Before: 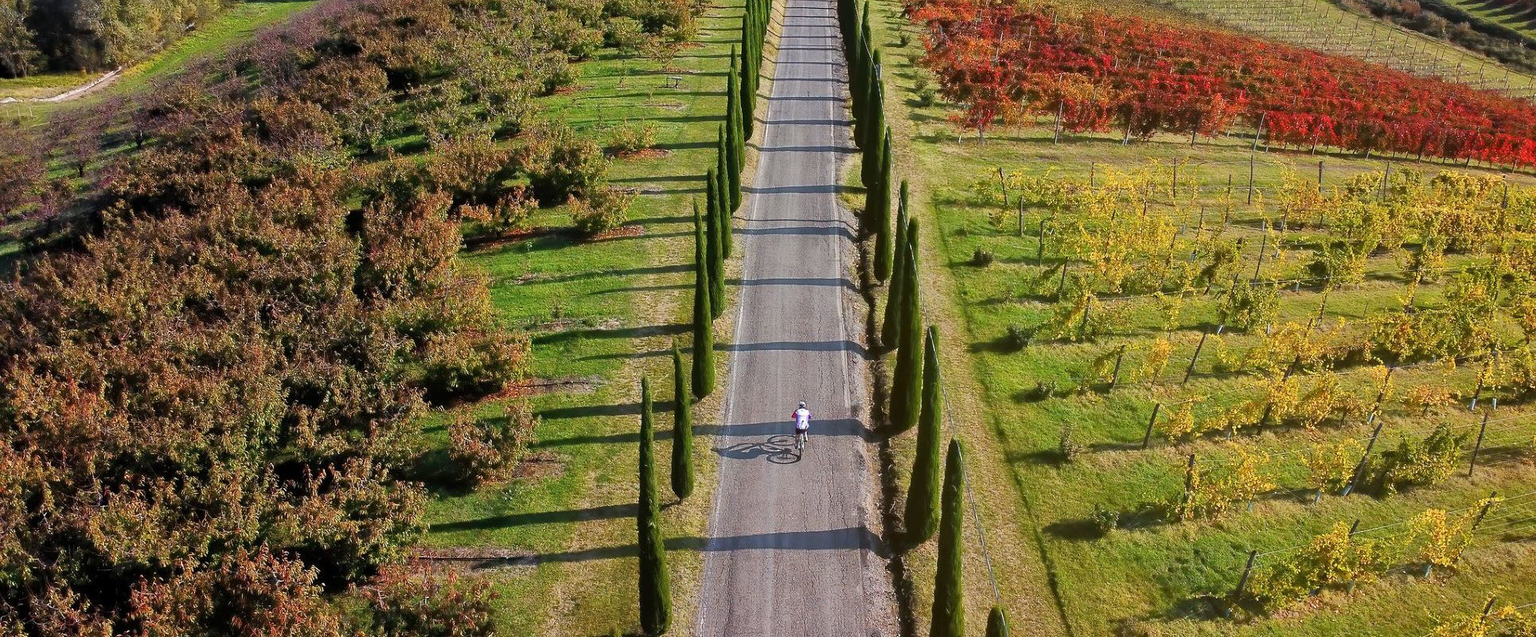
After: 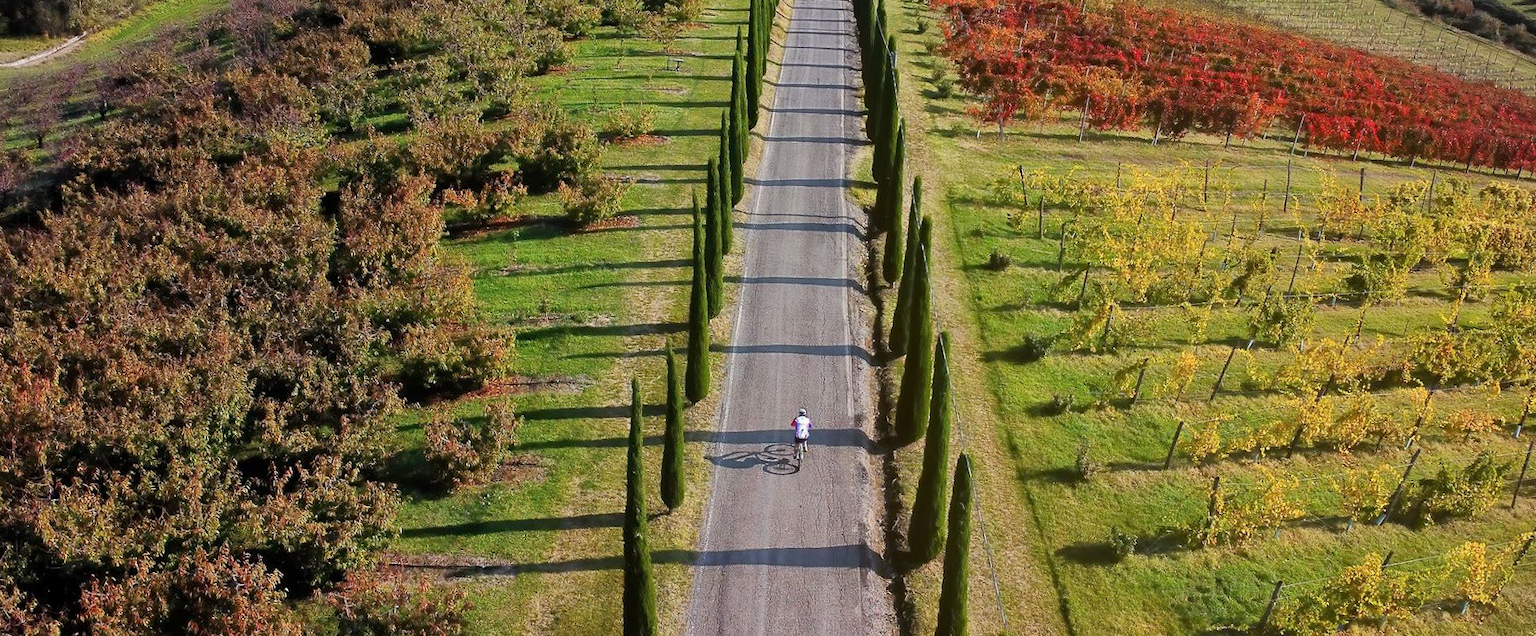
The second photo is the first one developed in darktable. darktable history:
vignetting: fall-off start 100.43%, center (-0.03, 0.238), width/height ratio 1.305
contrast brightness saturation: contrast 0.053
crop and rotate: angle -1.59°
